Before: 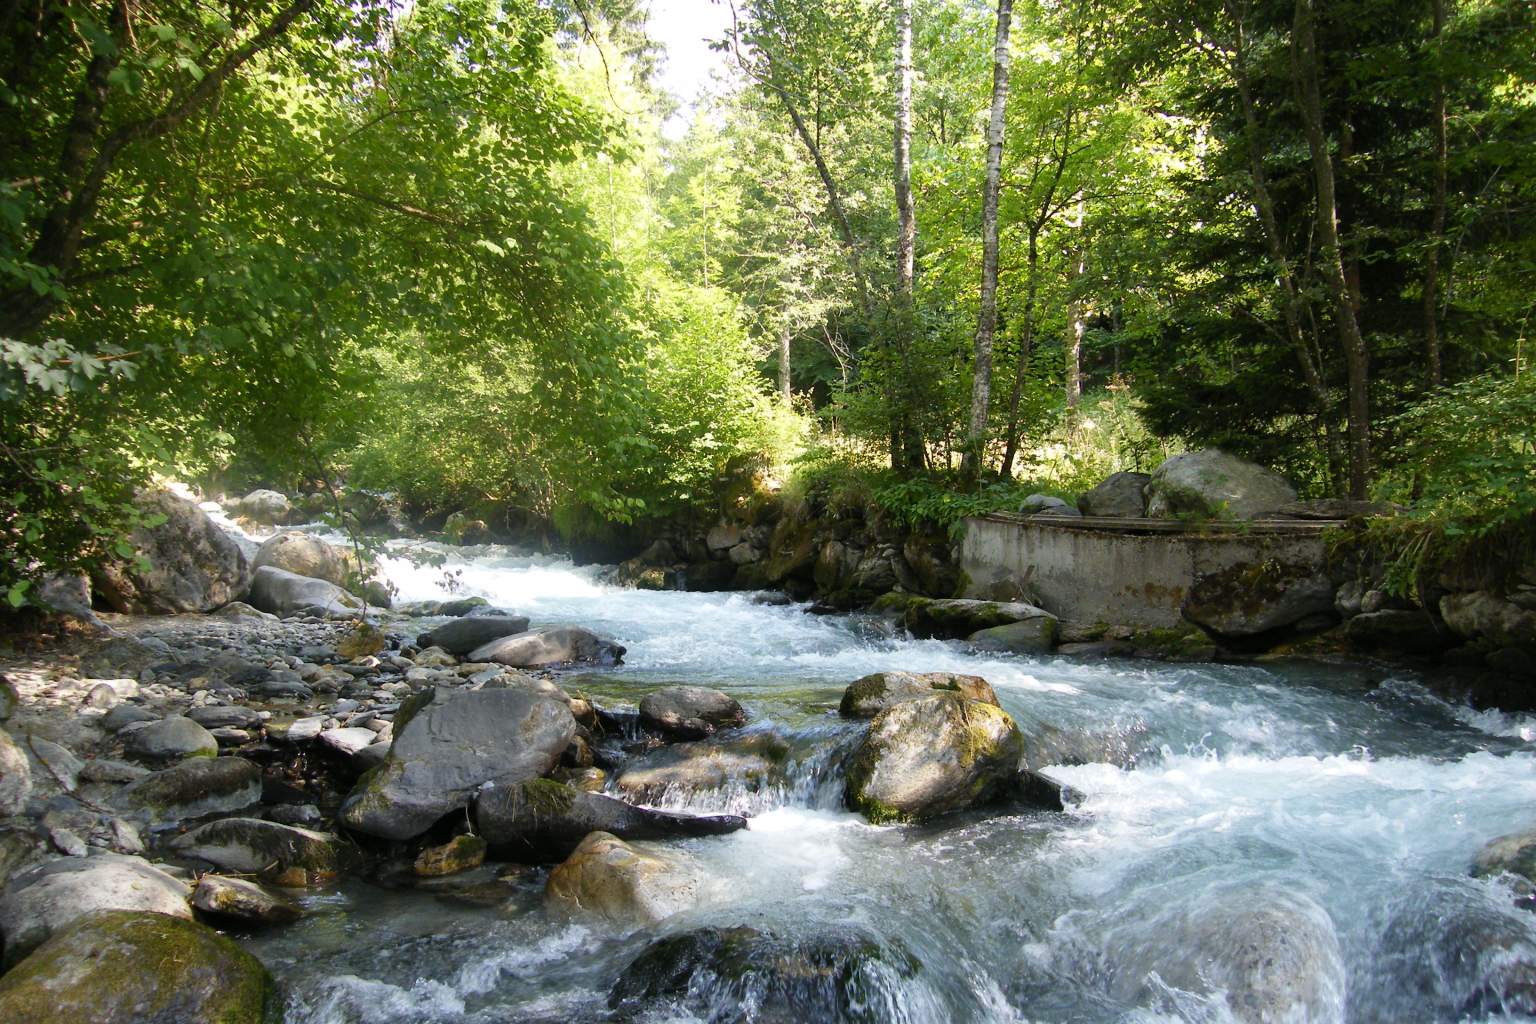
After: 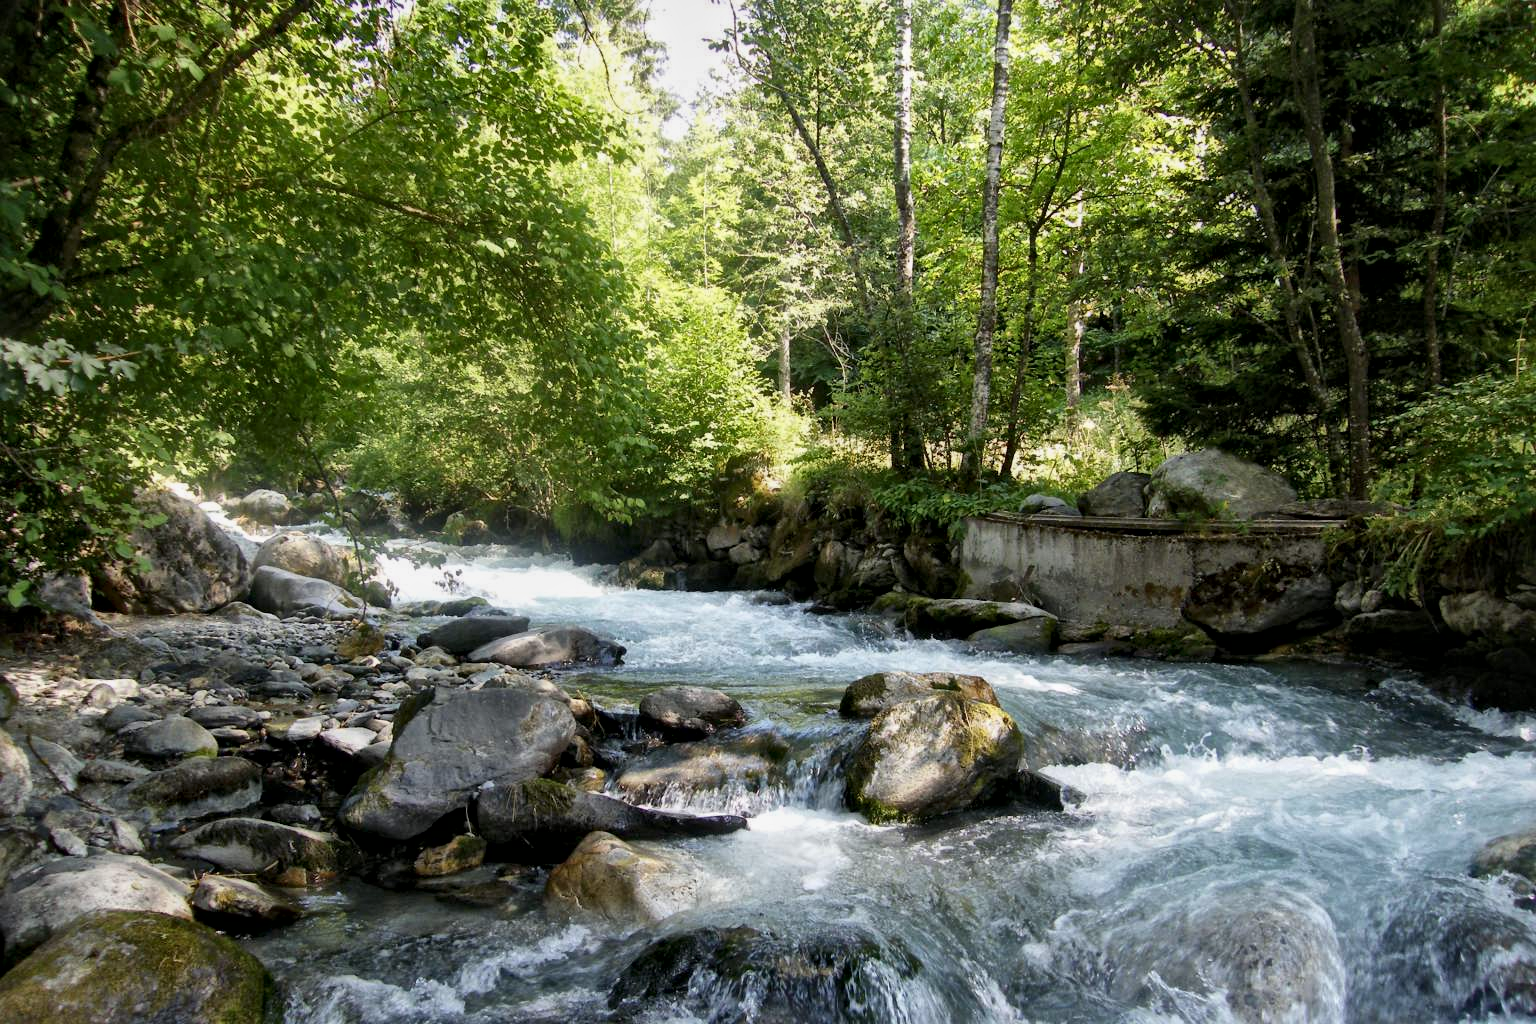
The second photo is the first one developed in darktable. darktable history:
local contrast: mode bilateral grid, contrast 20, coarseness 19, detail 163%, midtone range 0.2
exposure: exposure -0.293 EV, compensate highlight preservation false
